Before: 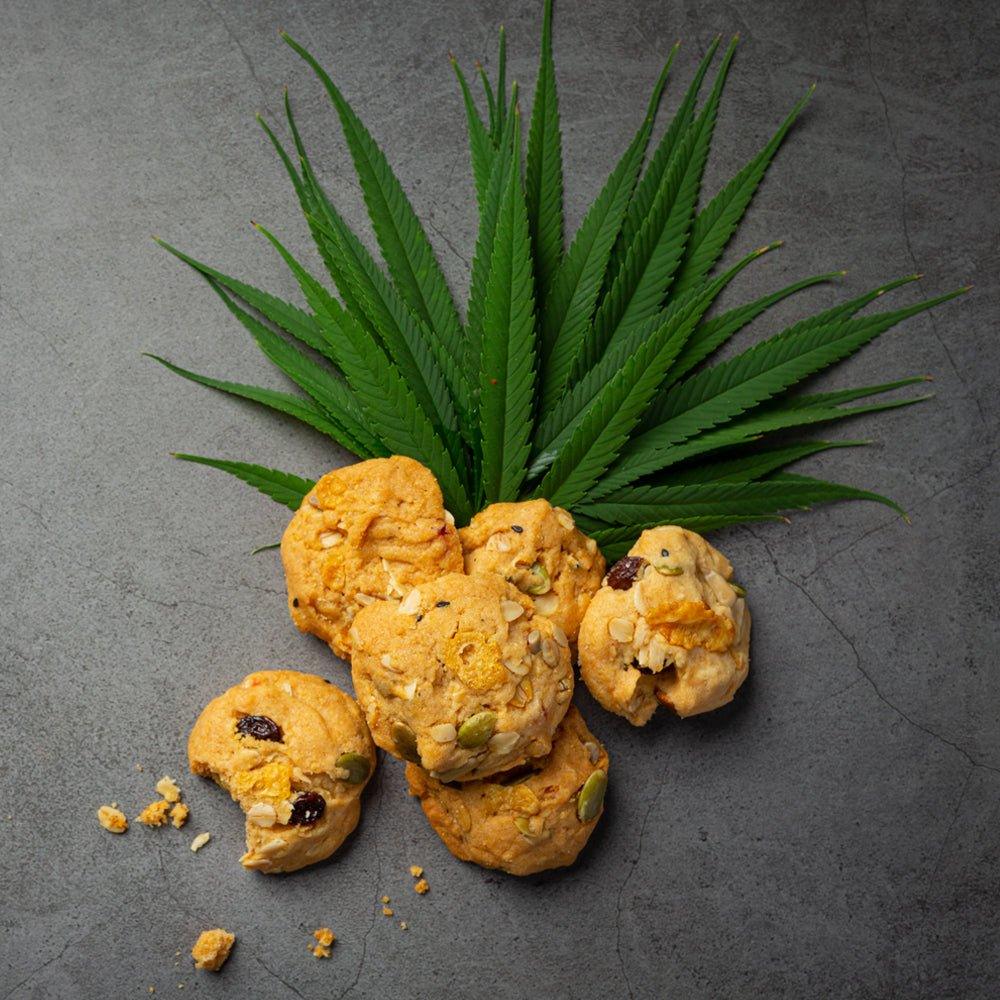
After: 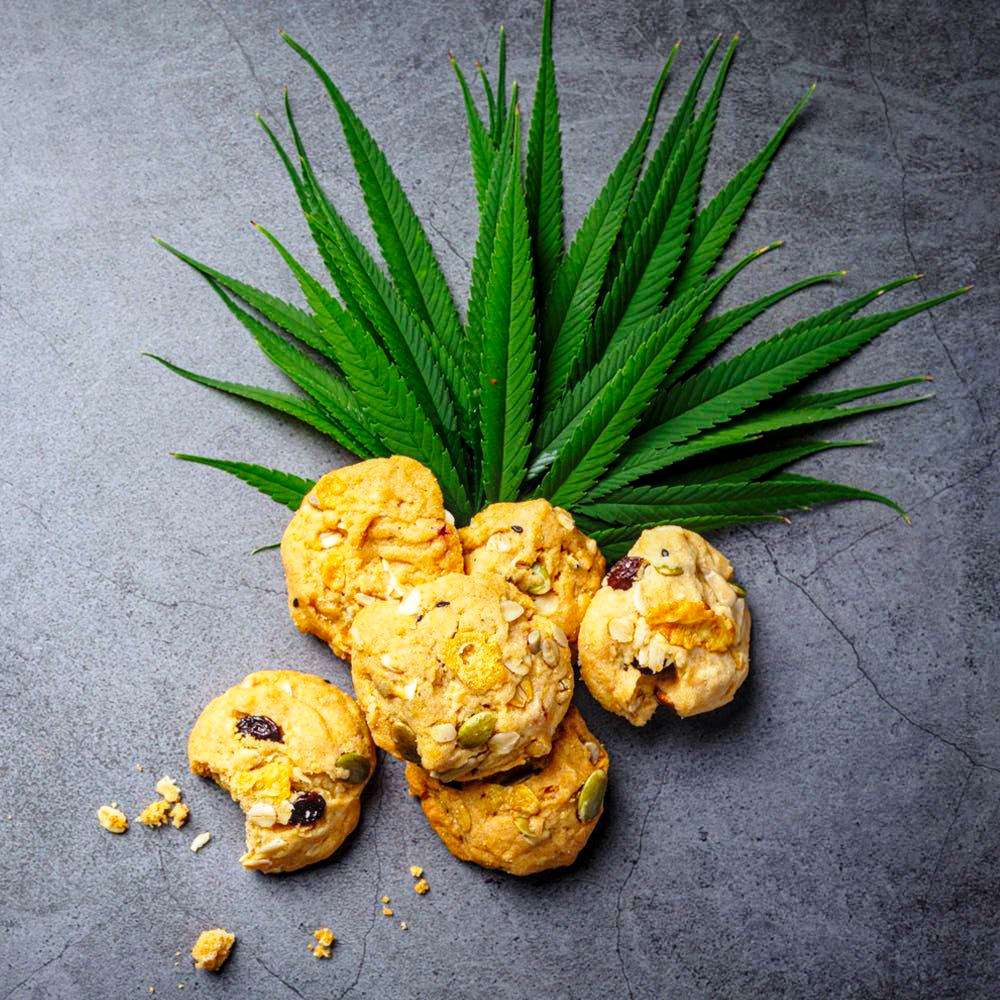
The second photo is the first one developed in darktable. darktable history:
base curve: curves: ch0 [(0, 0) (0.028, 0.03) (0.121, 0.232) (0.46, 0.748) (0.859, 0.968) (1, 1)], preserve colors none
local contrast: on, module defaults
white balance: red 0.967, blue 1.119, emerald 0.756
